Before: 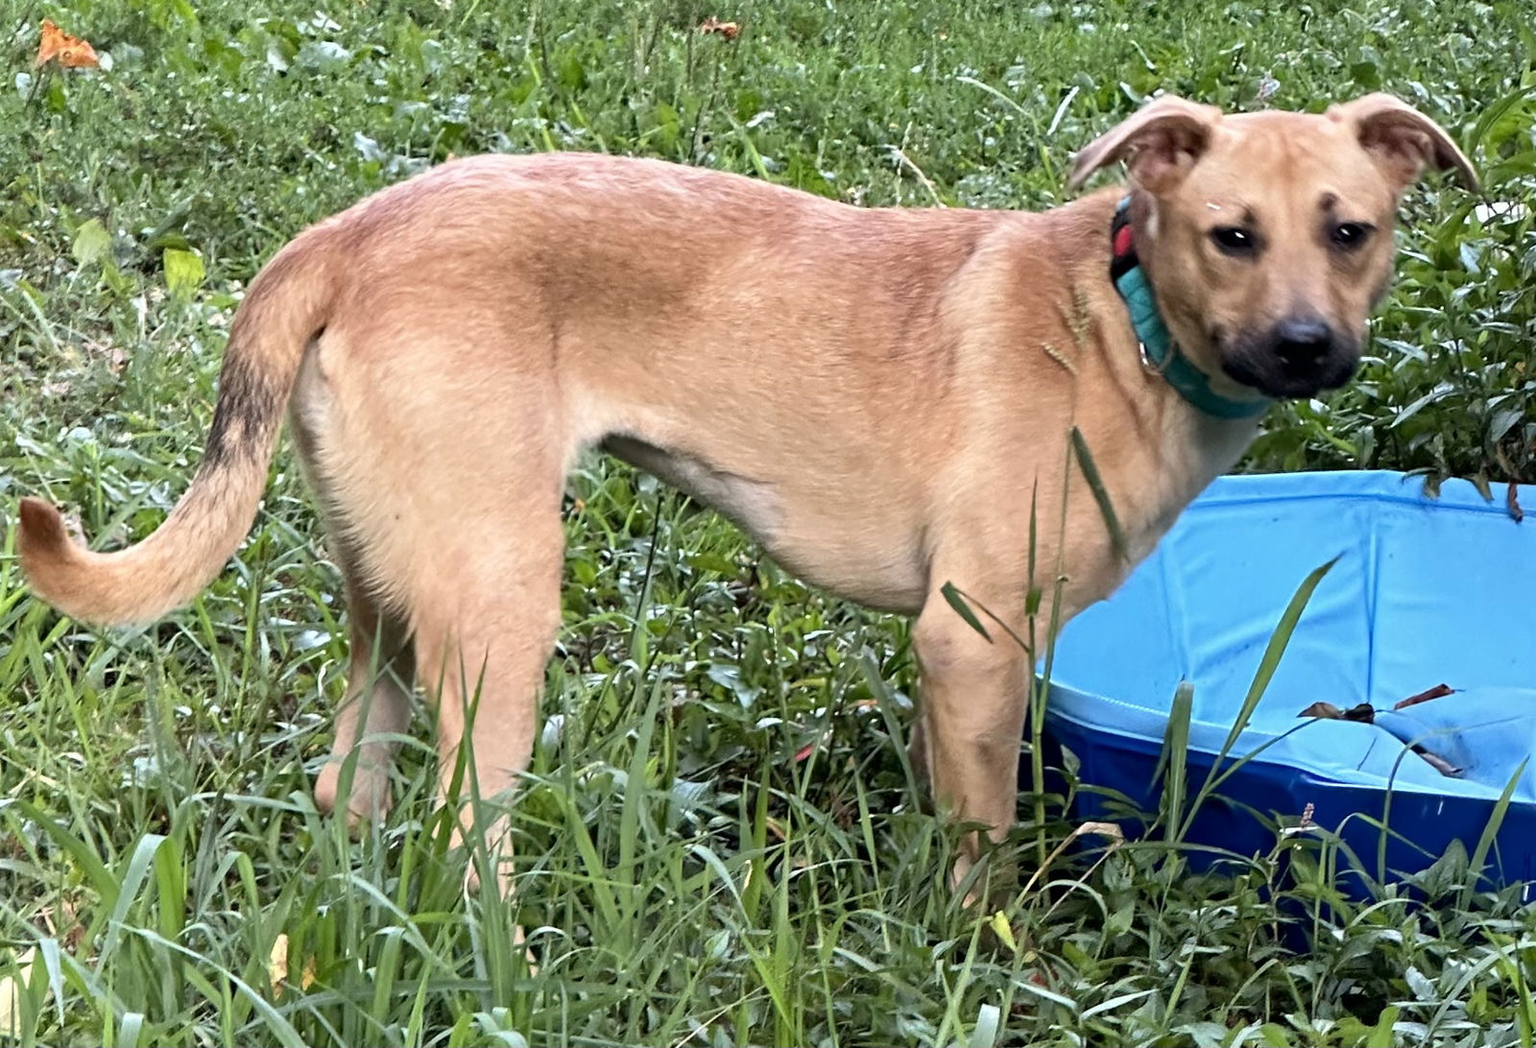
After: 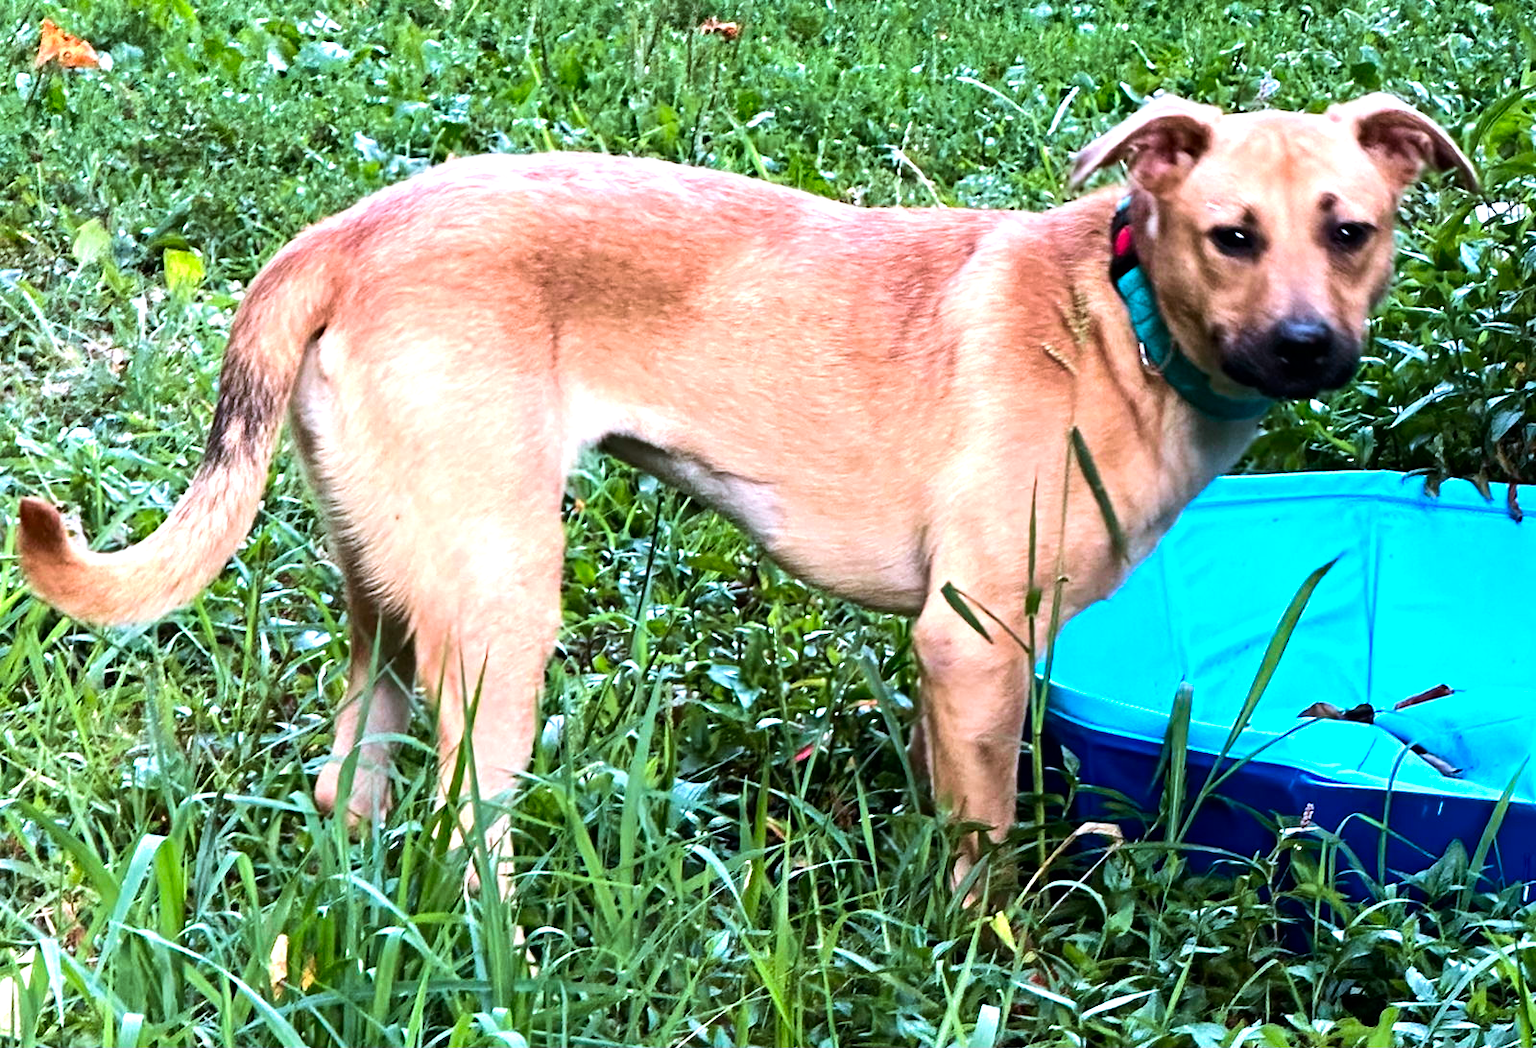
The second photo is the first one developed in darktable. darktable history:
contrast brightness saturation: contrast 0.09, saturation 0.28
velvia: on, module defaults
tone equalizer: -8 EV -0.75 EV, -7 EV -0.7 EV, -6 EV -0.6 EV, -5 EV -0.4 EV, -3 EV 0.4 EV, -2 EV 0.6 EV, -1 EV 0.7 EV, +0 EV 0.75 EV, edges refinement/feathering 500, mask exposure compensation -1.57 EV, preserve details no
color correction: highlights a* -2.24, highlights b* -18.1
